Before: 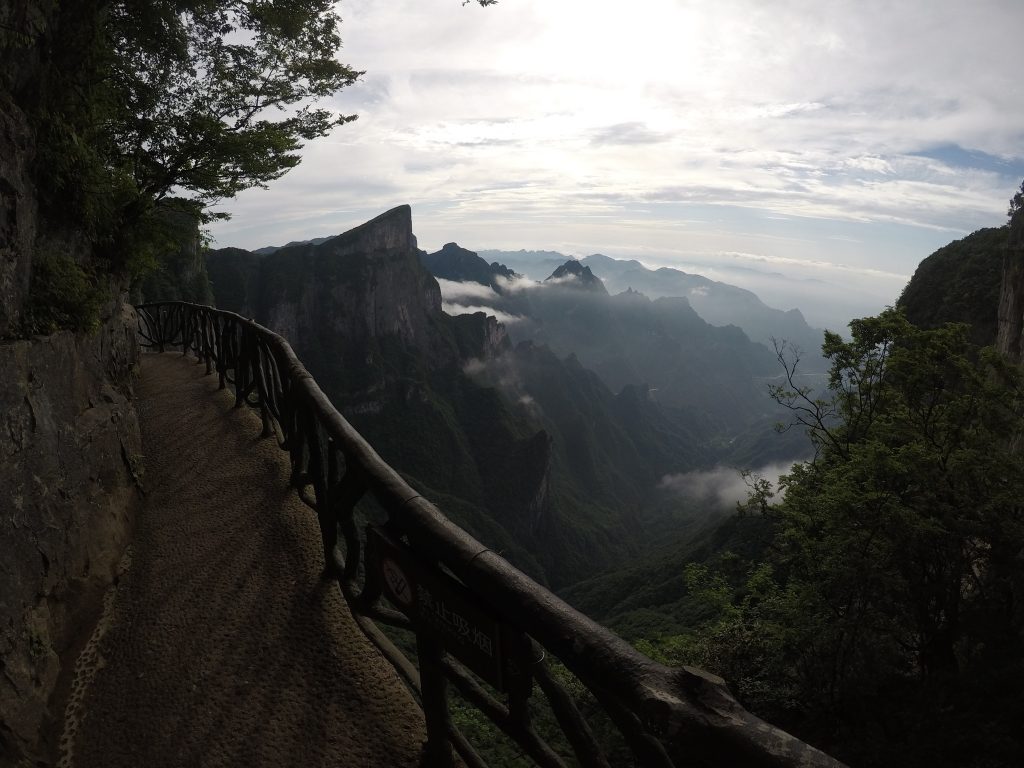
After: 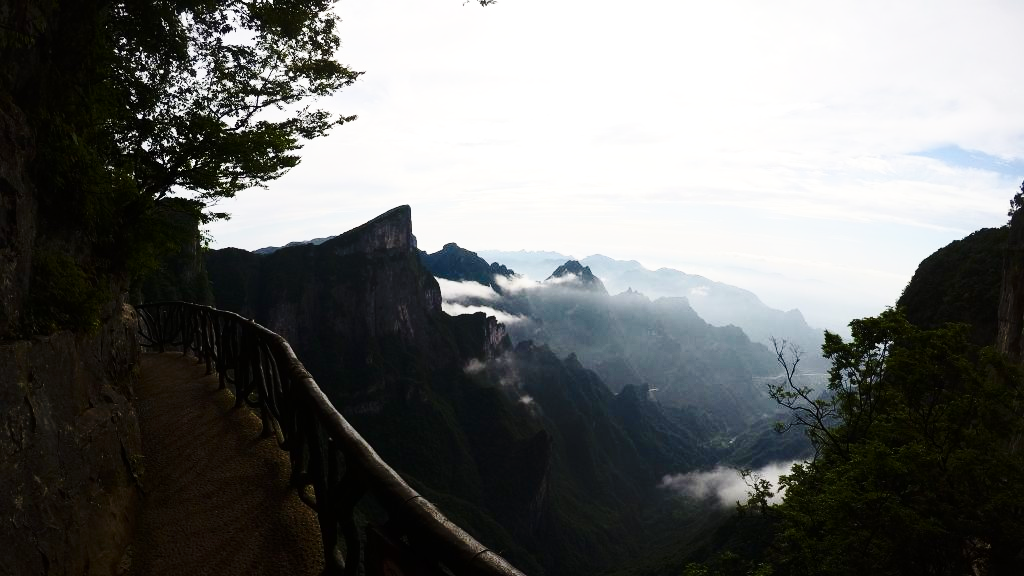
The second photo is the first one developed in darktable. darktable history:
base curve: curves: ch0 [(0, 0) (0.036, 0.037) (0.121, 0.228) (0.46, 0.76) (0.859, 0.983) (1, 1)], preserve colors none
contrast brightness saturation: contrast 0.28
crop: bottom 24.988%
